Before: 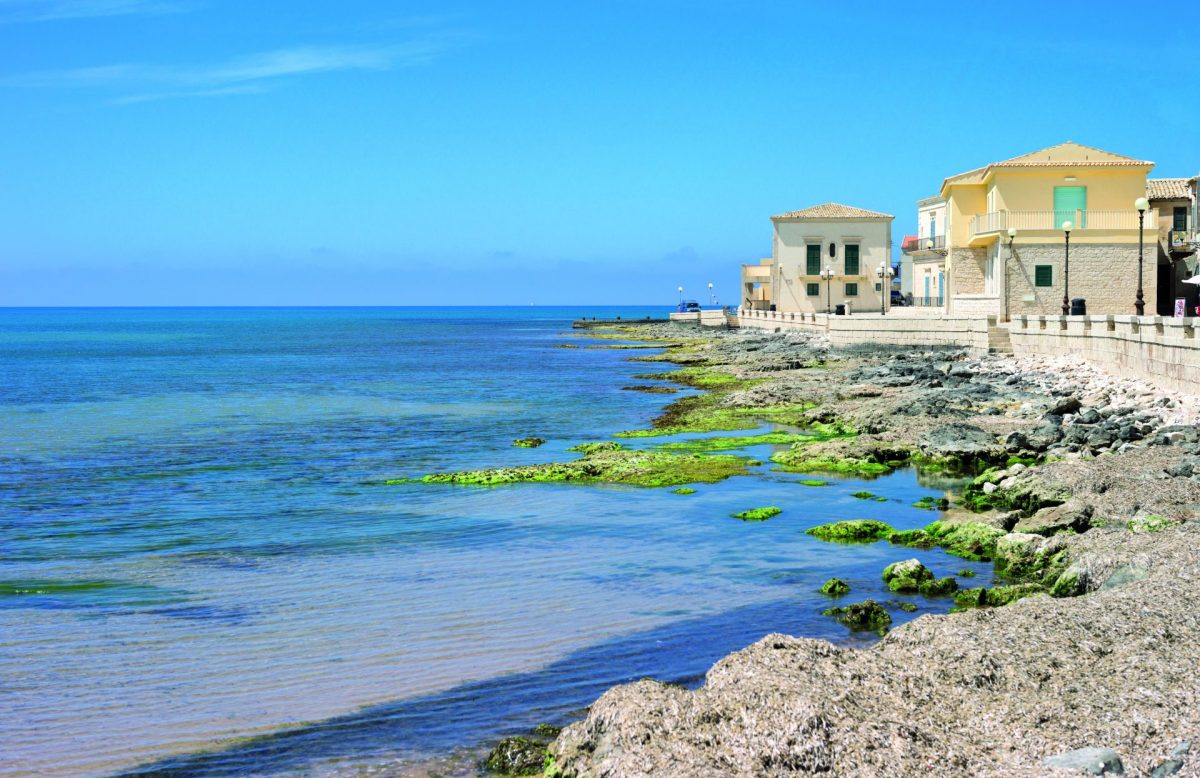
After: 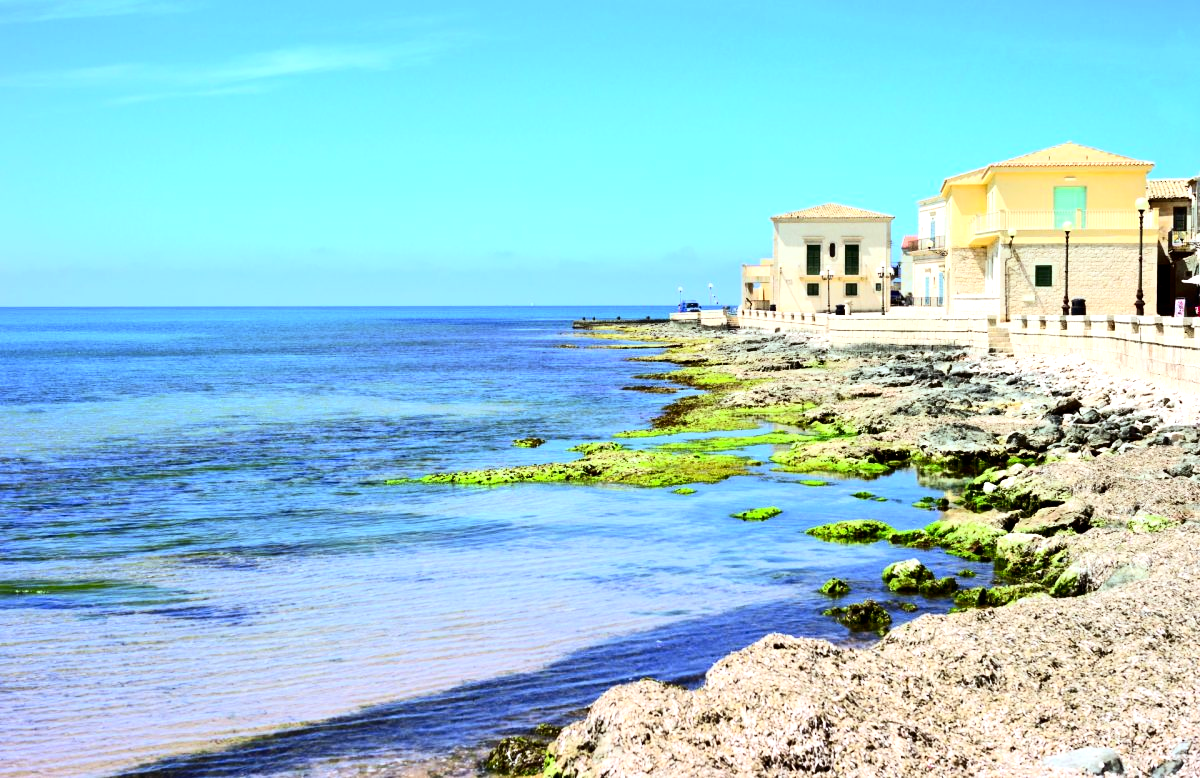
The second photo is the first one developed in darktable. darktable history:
contrast brightness saturation: contrast 0.28
exposure: black level correction 0.001, exposure 0.5 EV, compensate exposure bias true, compensate highlight preservation false
rgb levels: mode RGB, independent channels, levels [[0, 0.5, 1], [0, 0.521, 1], [0, 0.536, 1]]
